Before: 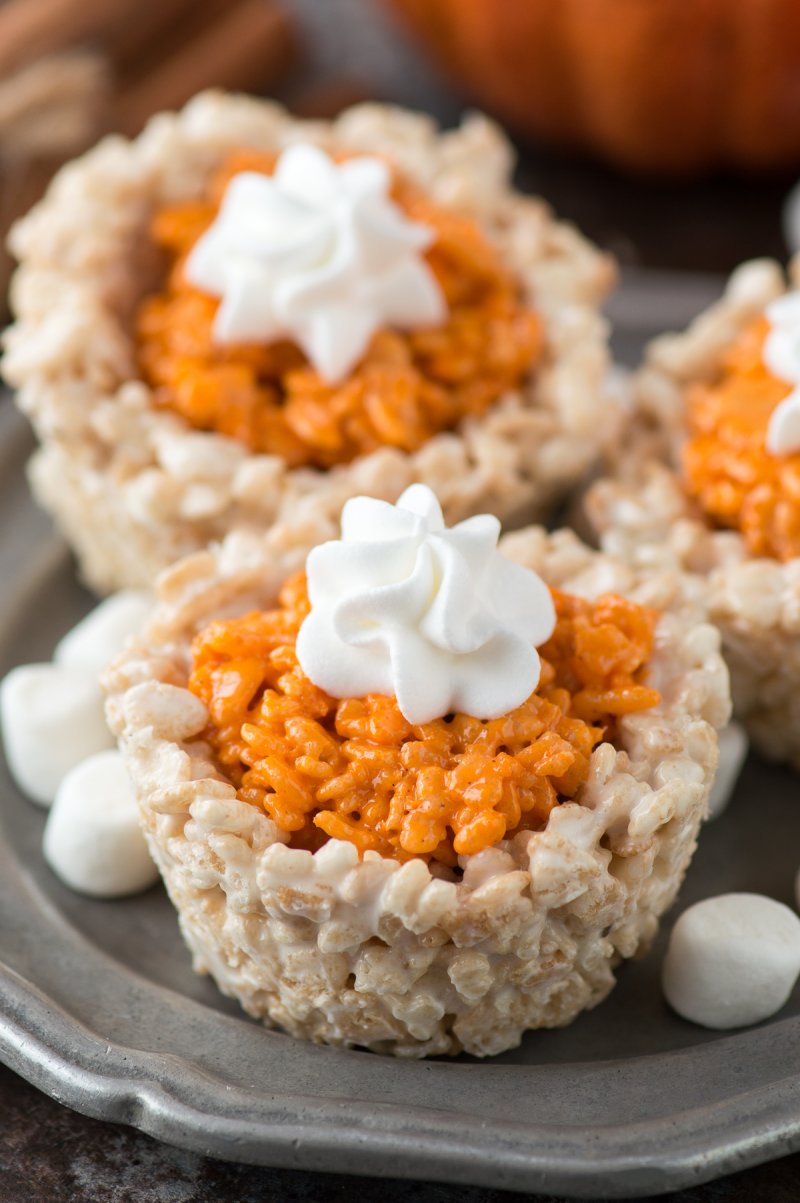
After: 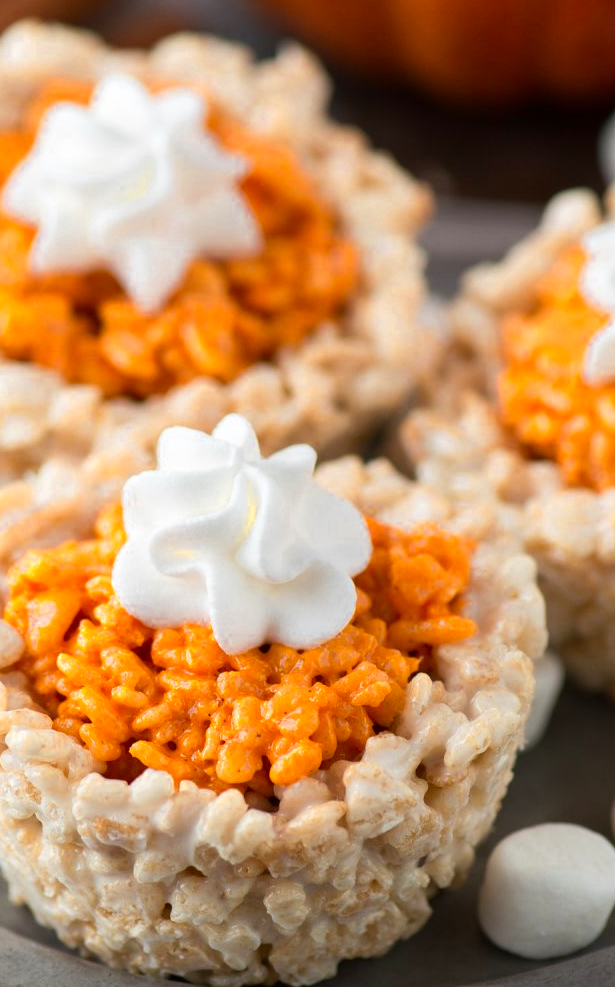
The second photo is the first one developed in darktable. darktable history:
color zones: curves: ch0 [(0.004, 0.305) (0.261, 0.623) (0.389, 0.399) (0.708, 0.571) (0.947, 0.34)]; ch1 [(0.025, 0.645) (0.229, 0.584) (0.326, 0.551) (0.484, 0.262) (0.757, 0.643)]
crop: left 23.095%, top 5.827%, bottom 11.854%
